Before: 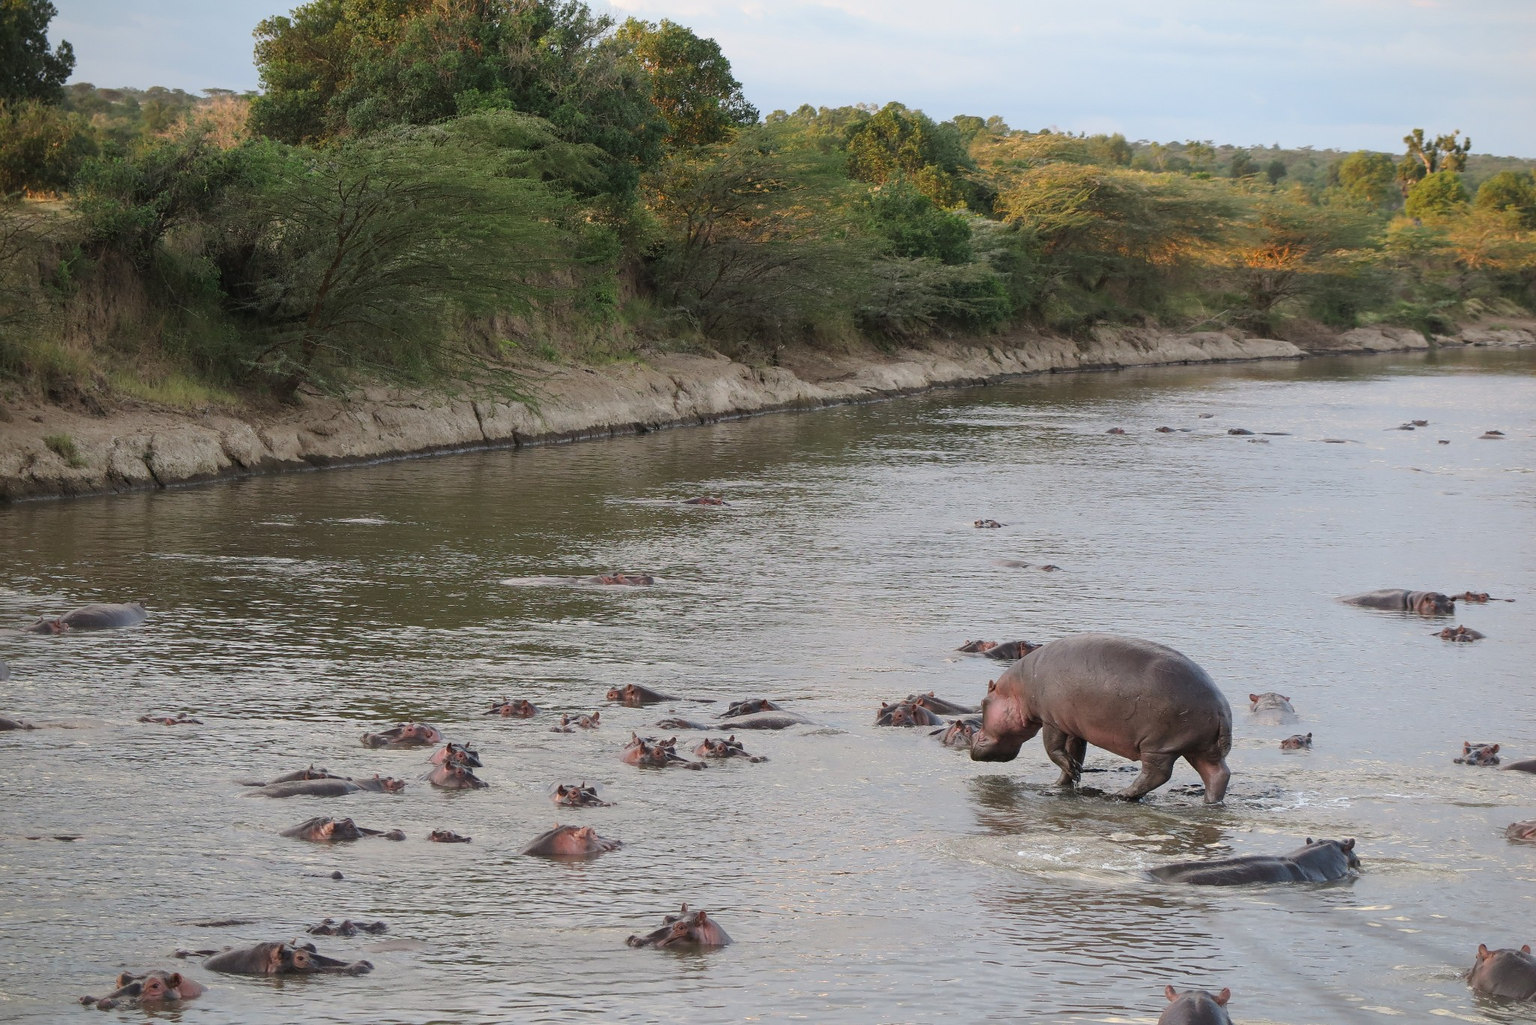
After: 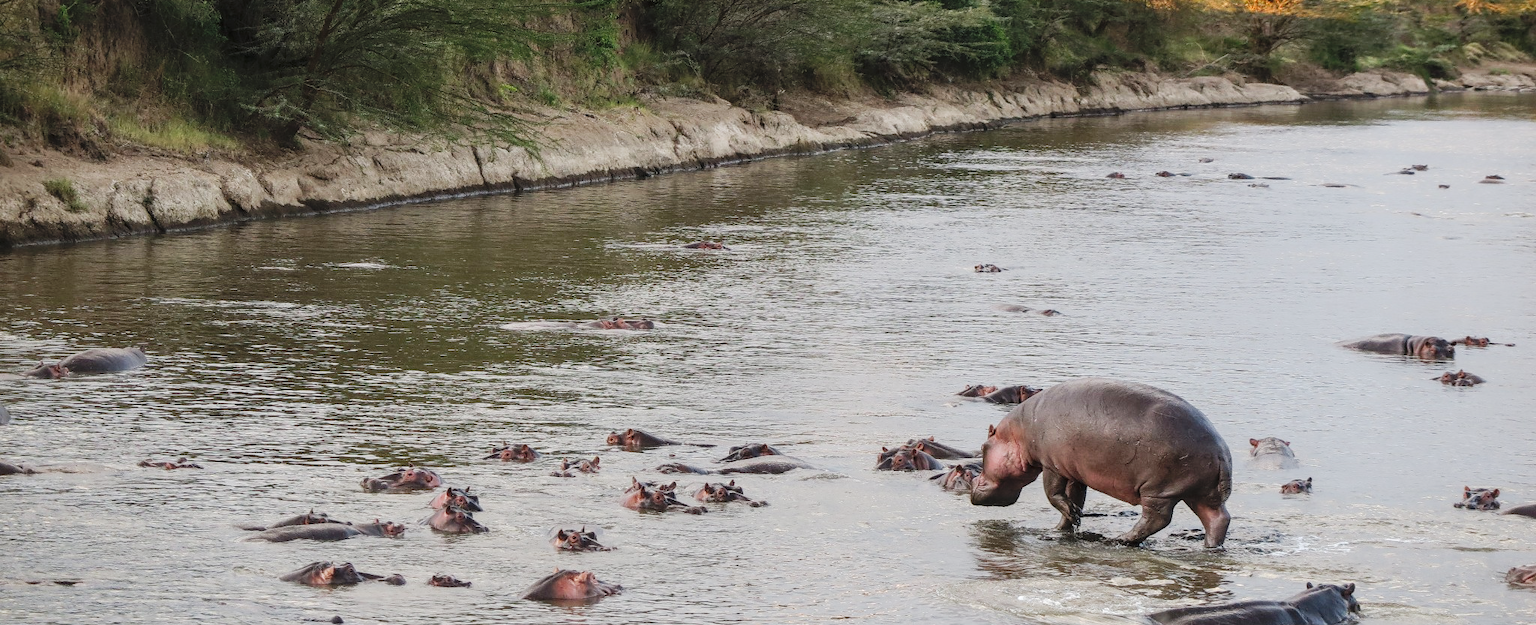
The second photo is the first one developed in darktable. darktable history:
crop and rotate: top 24.974%, bottom 13.954%
tone curve: curves: ch0 [(0, 0) (0.003, 0.049) (0.011, 0.052) (0.025, 0.061) (0.044, 0.08) (0.069, 0.101) (0.1, 0.119) (0.136, 0.139) (0.177, 0.172) (0.224, 0.222) (0.277, 0.292) (0.335, 0.367) (0.399, 0.444) (0.468, 0.538) (0.543, 0.623) (0.623, 0.713) (0.709, 0.784) (0.801, 0.844) (0.898, 0.916) (1, 1)], preserve colors none
local contrast: detail 130%
